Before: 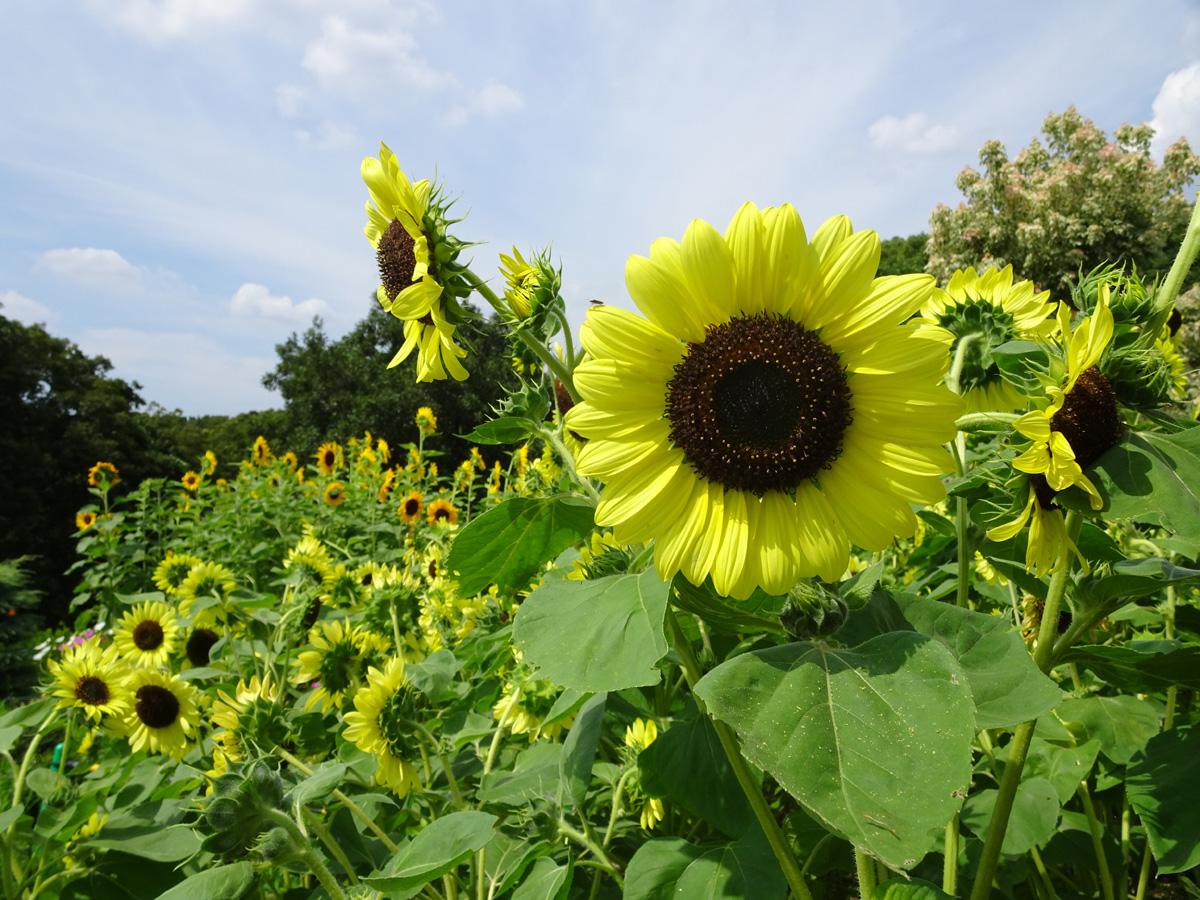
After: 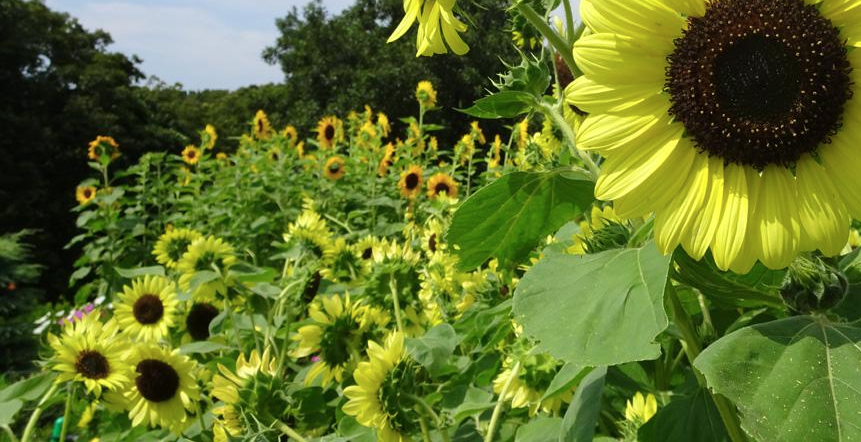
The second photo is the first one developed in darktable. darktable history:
color zones: curves: ch0 [(0, 0.5) (0.143, 0.52) (0.286, 0.5) (0.429, 0.5) (0.571, 0.5) (0.714, 0.5) (0.857, 0.5) (1, 0.5)]; ch1 [(0, 0.489) (0.155, 0.45) (0.286, 0.466) (0.429, 0.5) (0.571, 0.5) (0.714, 0.5) (0.857, 0.5) (1, 0.489)]
crop: top 36.254%, right 28.215%, bottom 14.634%
